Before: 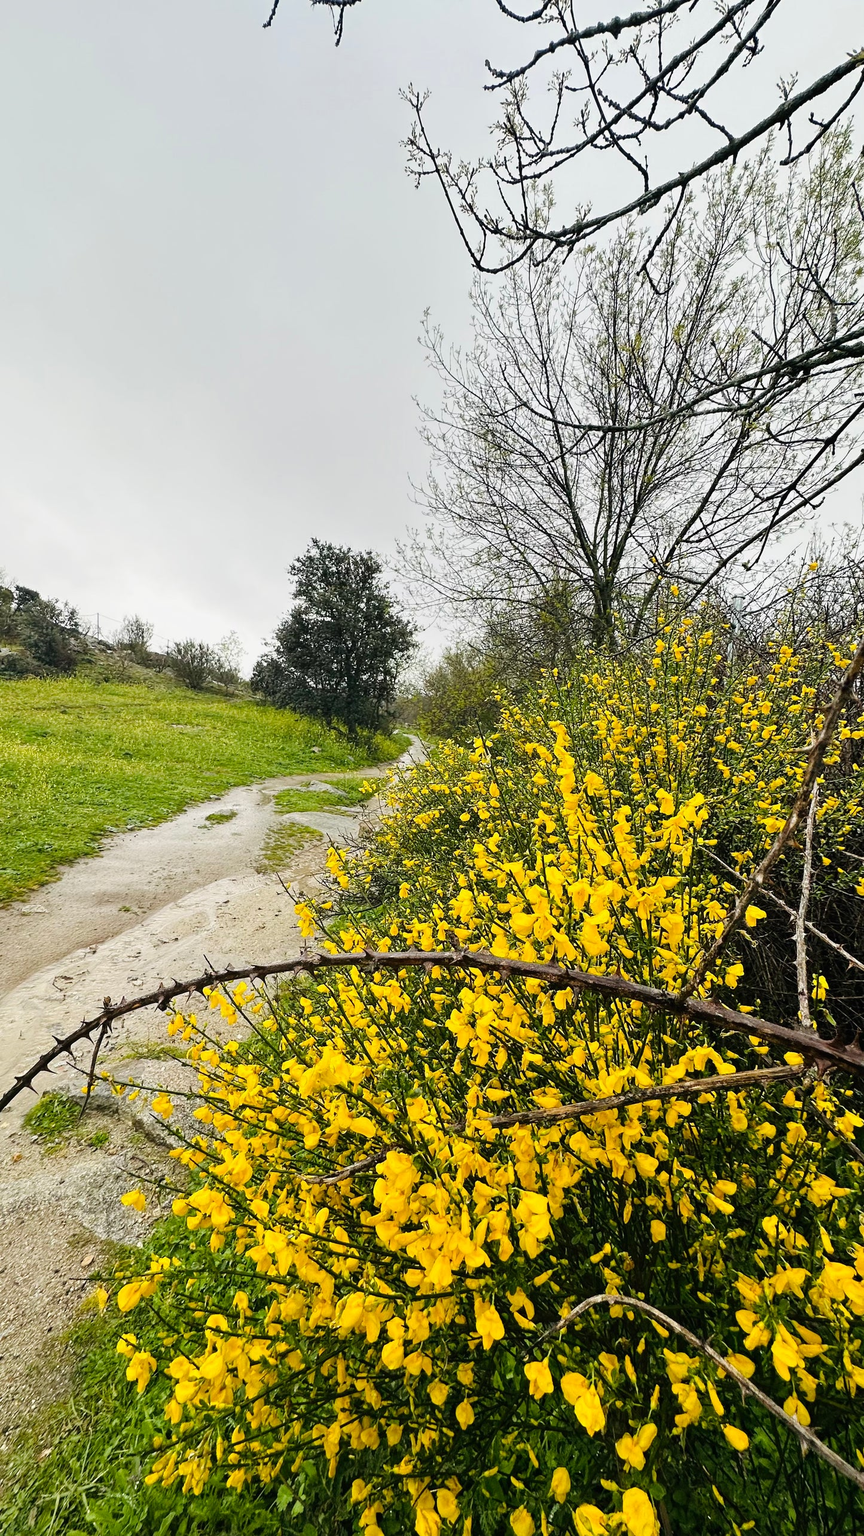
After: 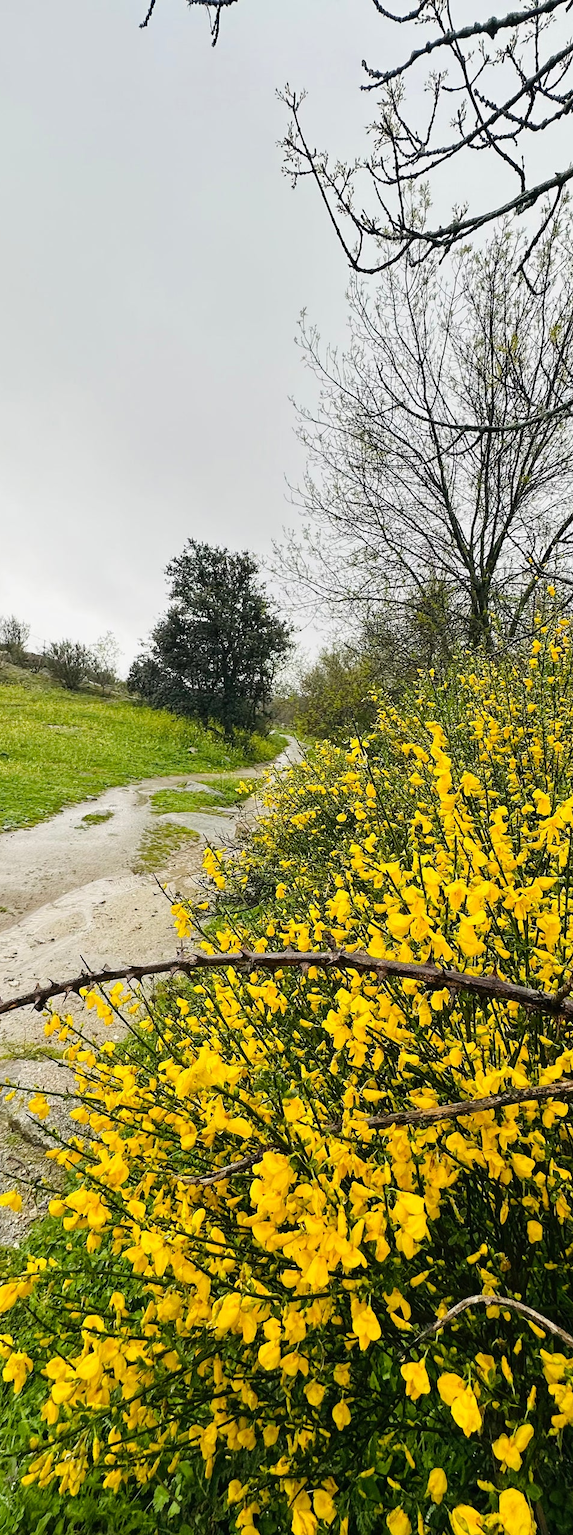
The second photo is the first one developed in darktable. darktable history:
crop and rotate: left 14.333%, right 19.364%
